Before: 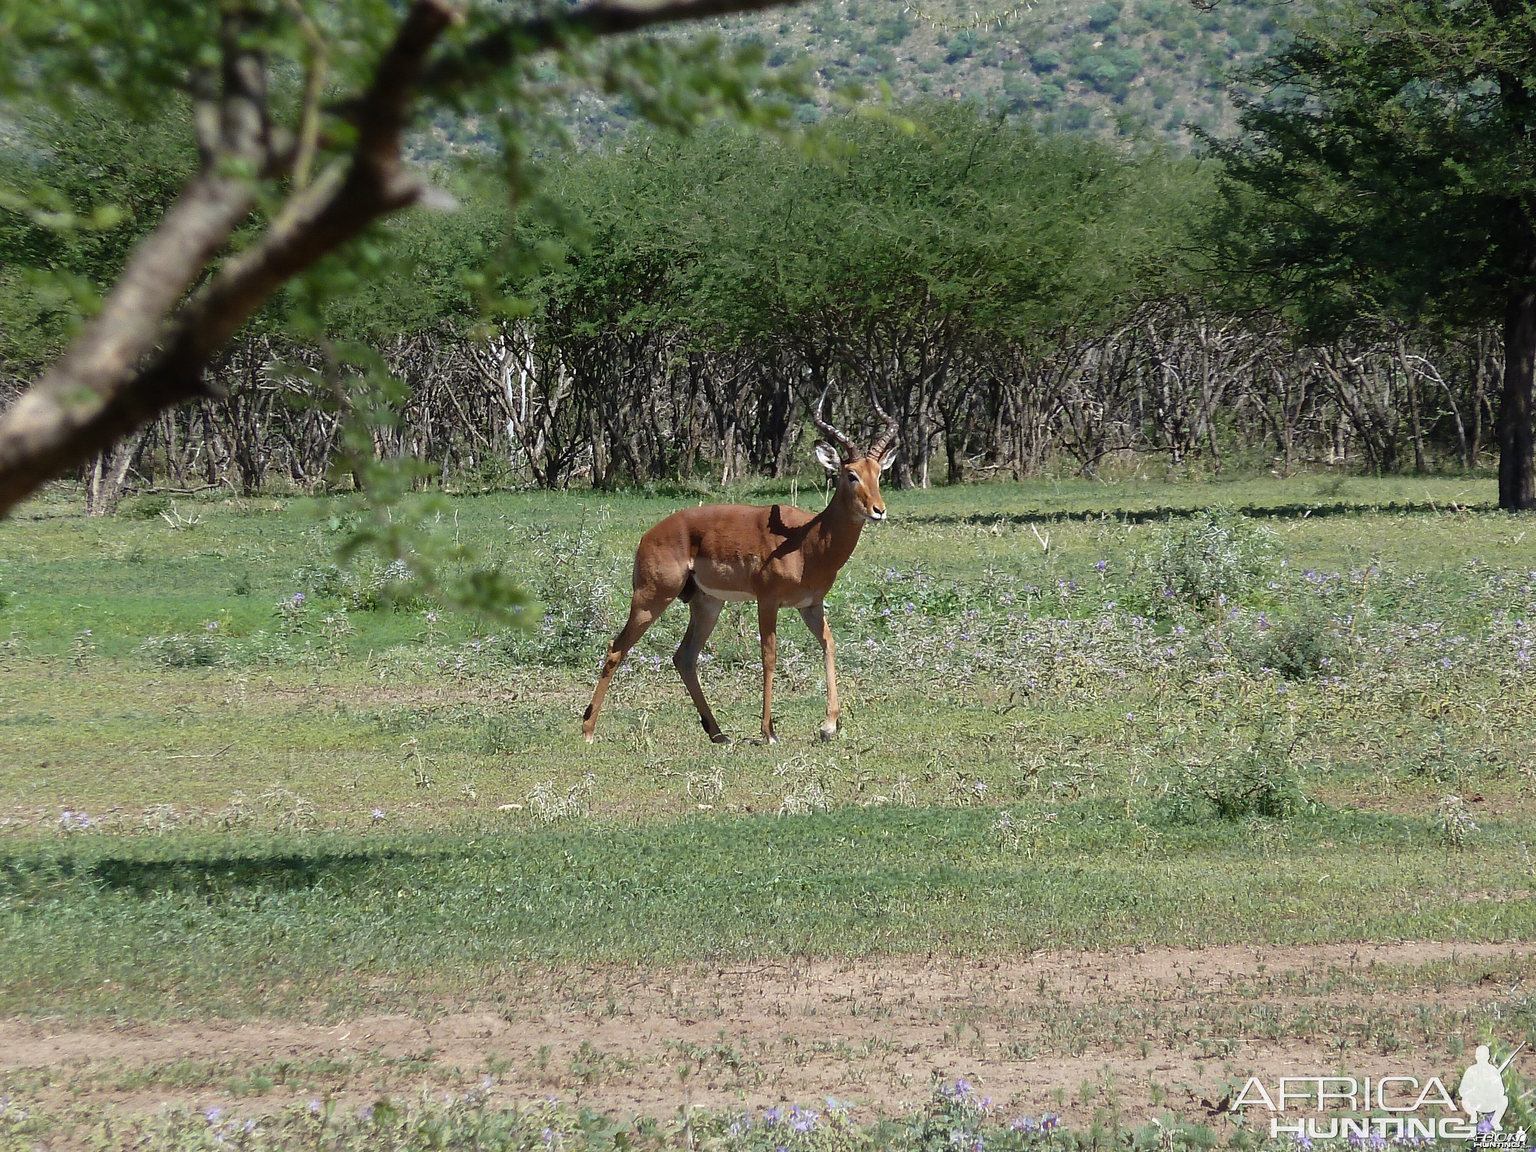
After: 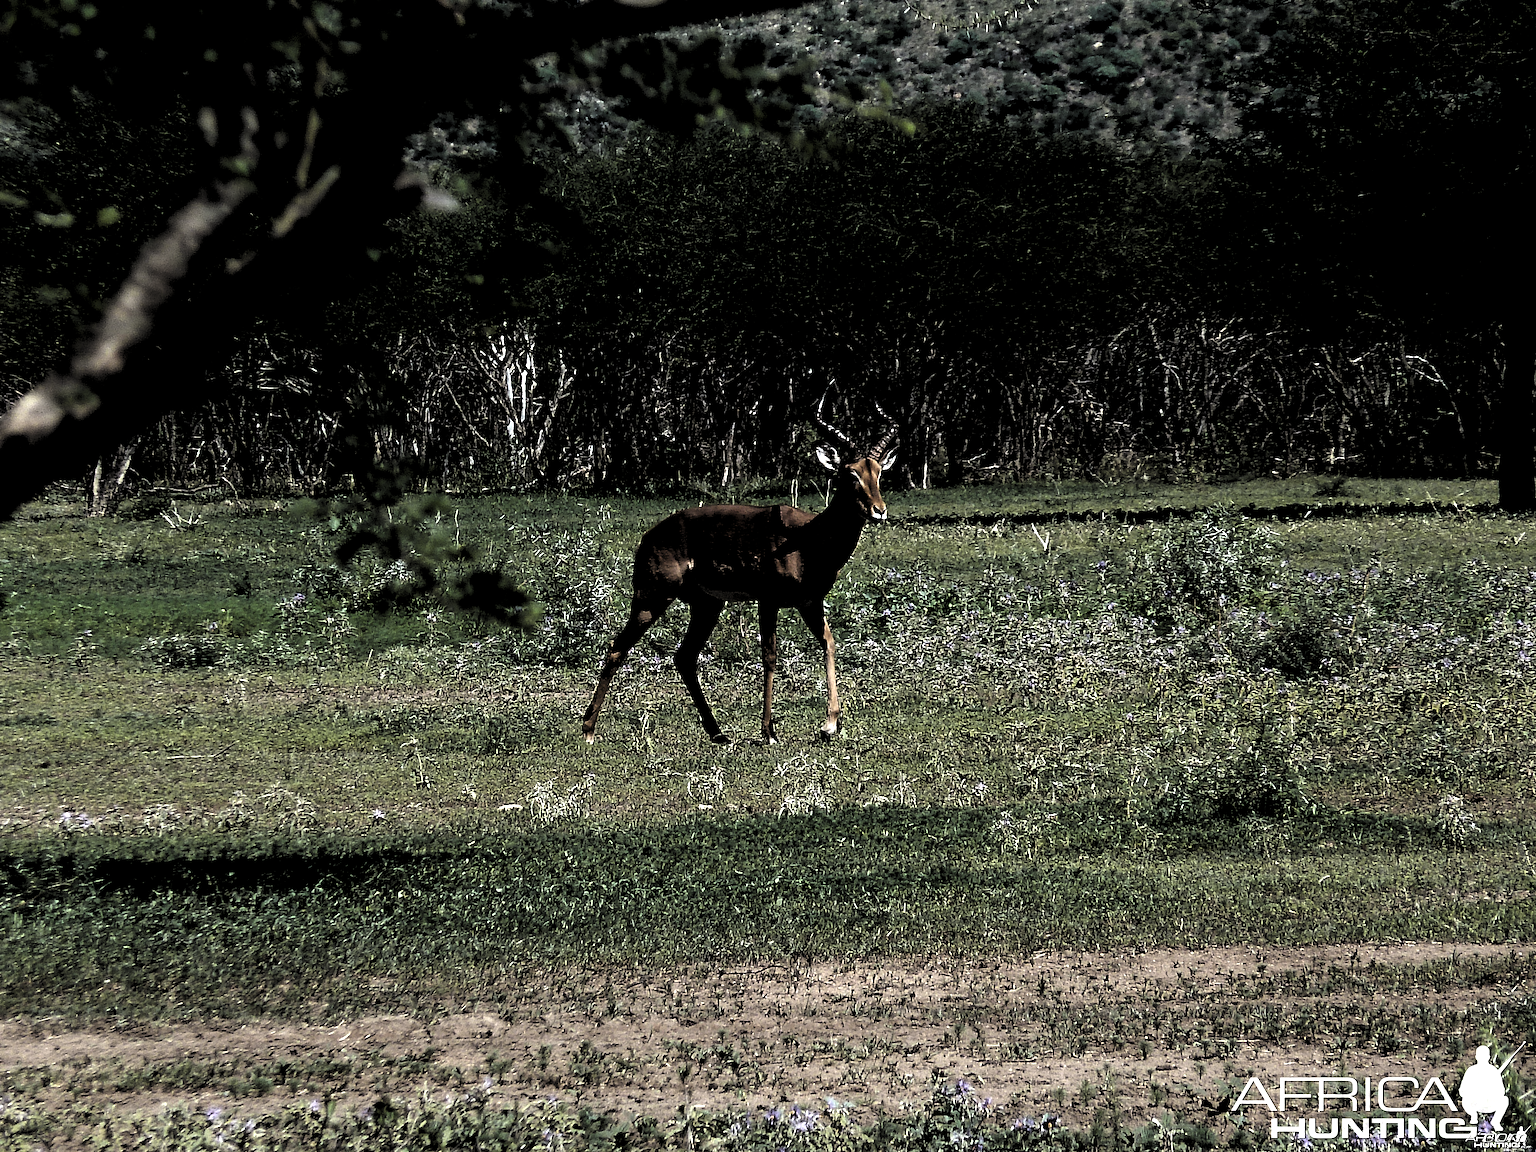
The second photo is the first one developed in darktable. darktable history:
levels: levels [0.514, 0.759, 1]
exposure: black level correction 0.001, exposure 0.499 EV, compensate highlight preservation false
